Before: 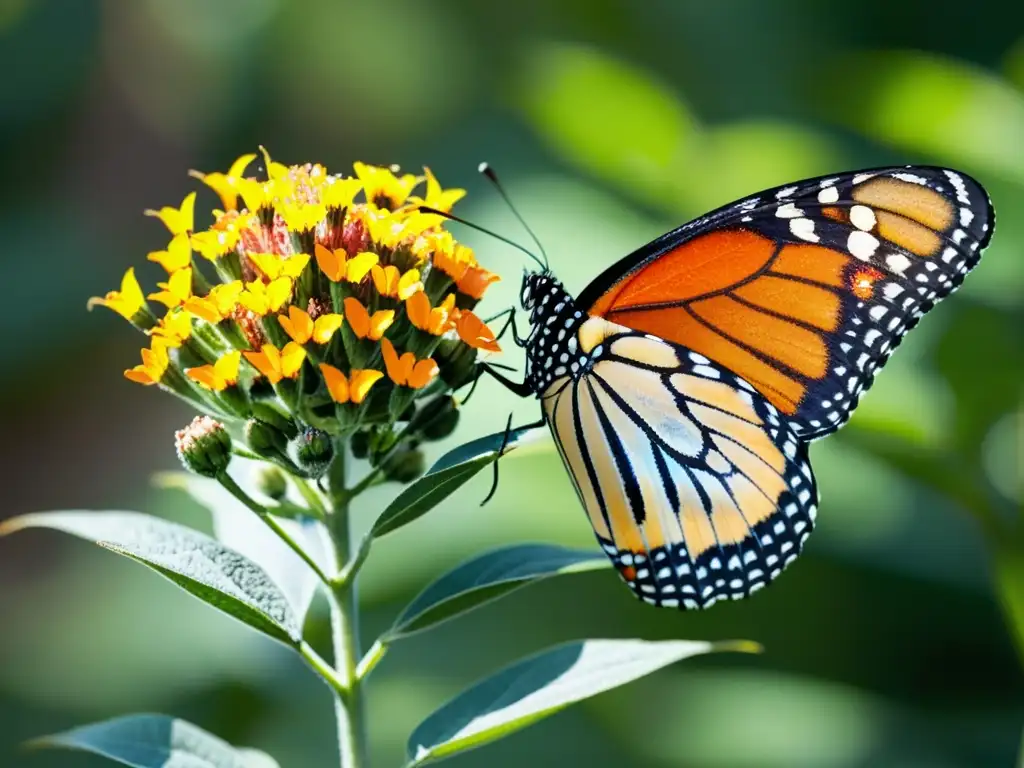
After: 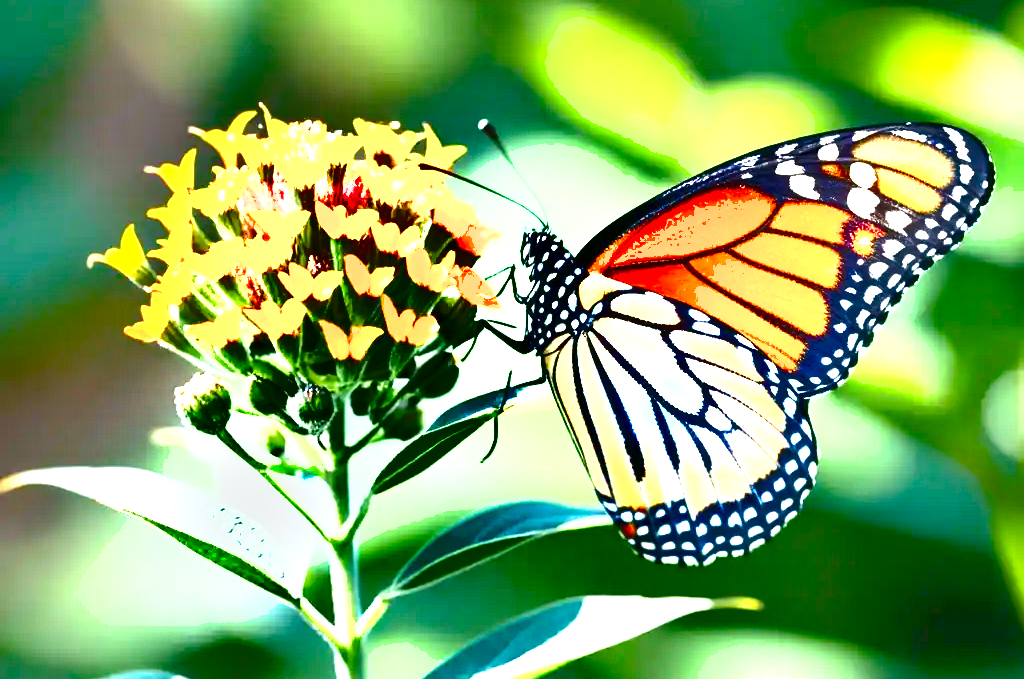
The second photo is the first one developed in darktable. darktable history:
shadows and highlights: soften with gaussian
exposure: black level correction 0, exposure 2.095 EV, compensate exposure bias true, compensate highlight preservation false
crop and rotate: top 5.607%, bottom 5.897%
color balance rgb: global offset › hue 171.08°, perceptual saturation grading › global saturation 53.971%, perceptual saturation grading › highlights -50.107%, perceptual saturation grading › mid-tones 40.366%, perceptual saturation grading › shadows 30.776%
